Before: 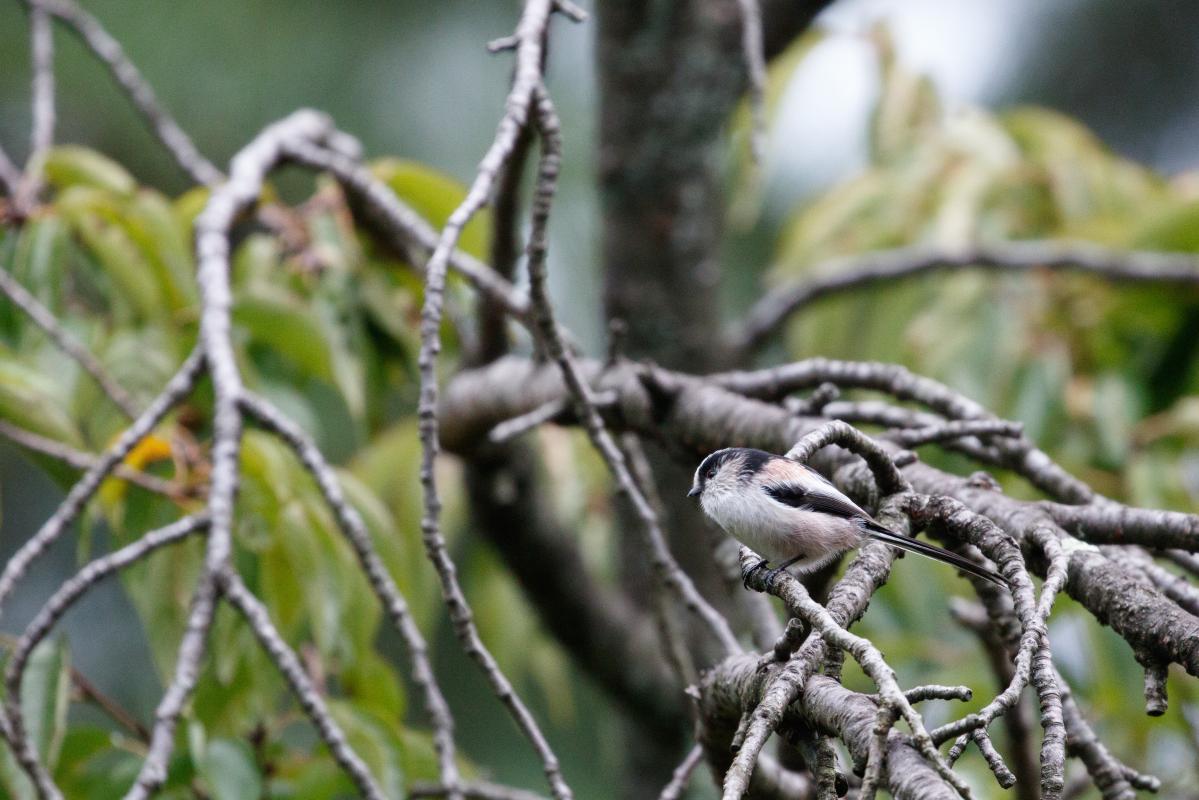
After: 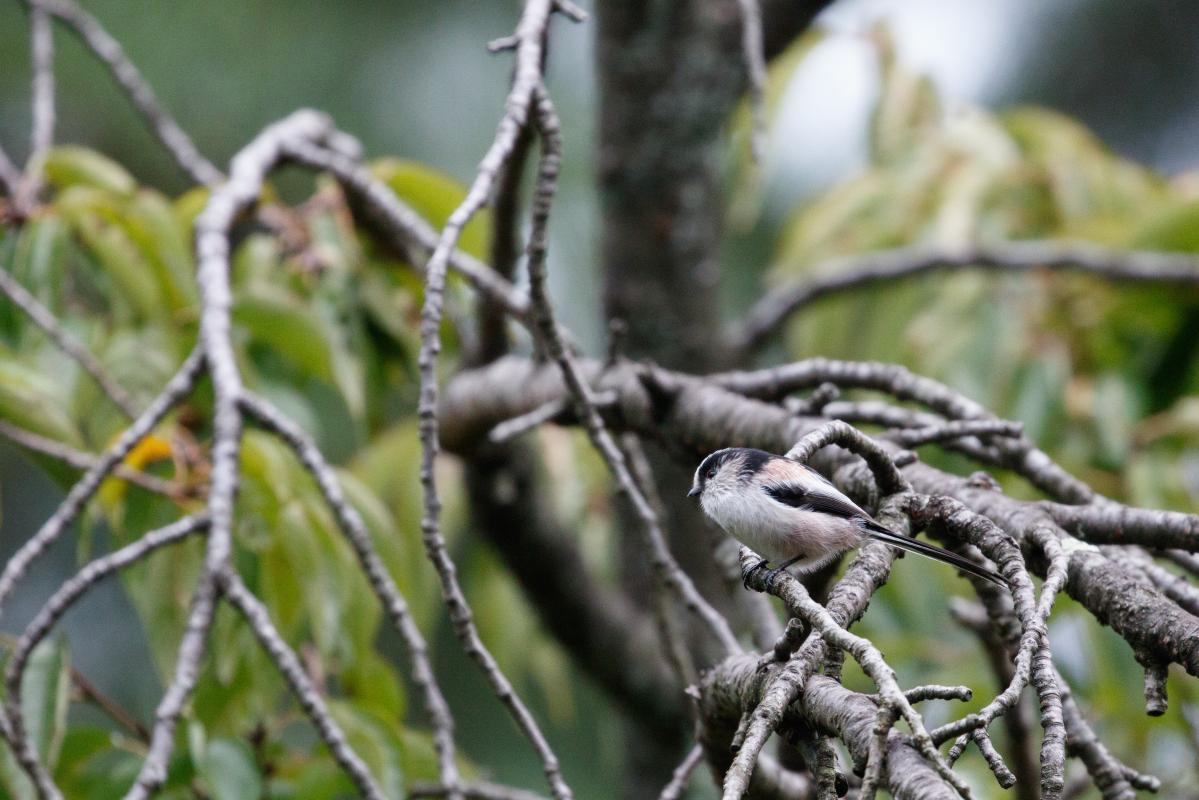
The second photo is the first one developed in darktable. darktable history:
exposure: exposure -0.046 EV, compensate exposure bias true, compensate highlight preservation false
